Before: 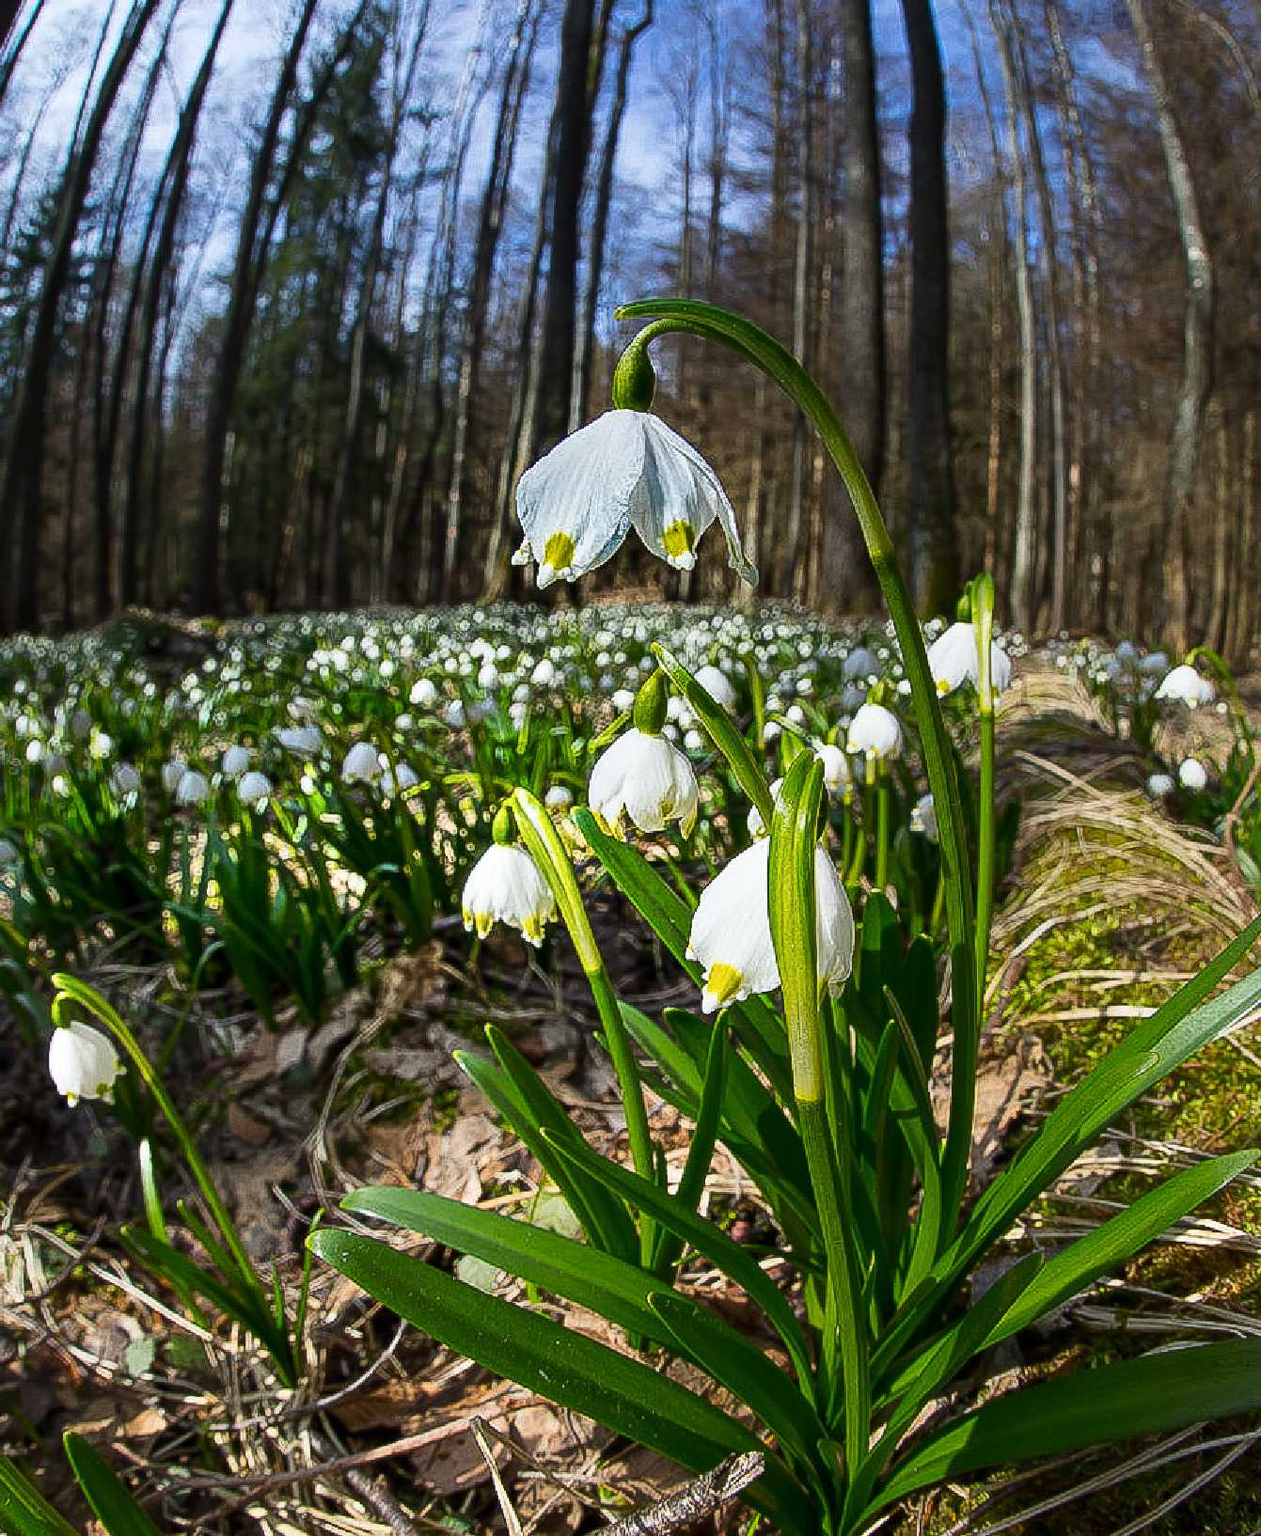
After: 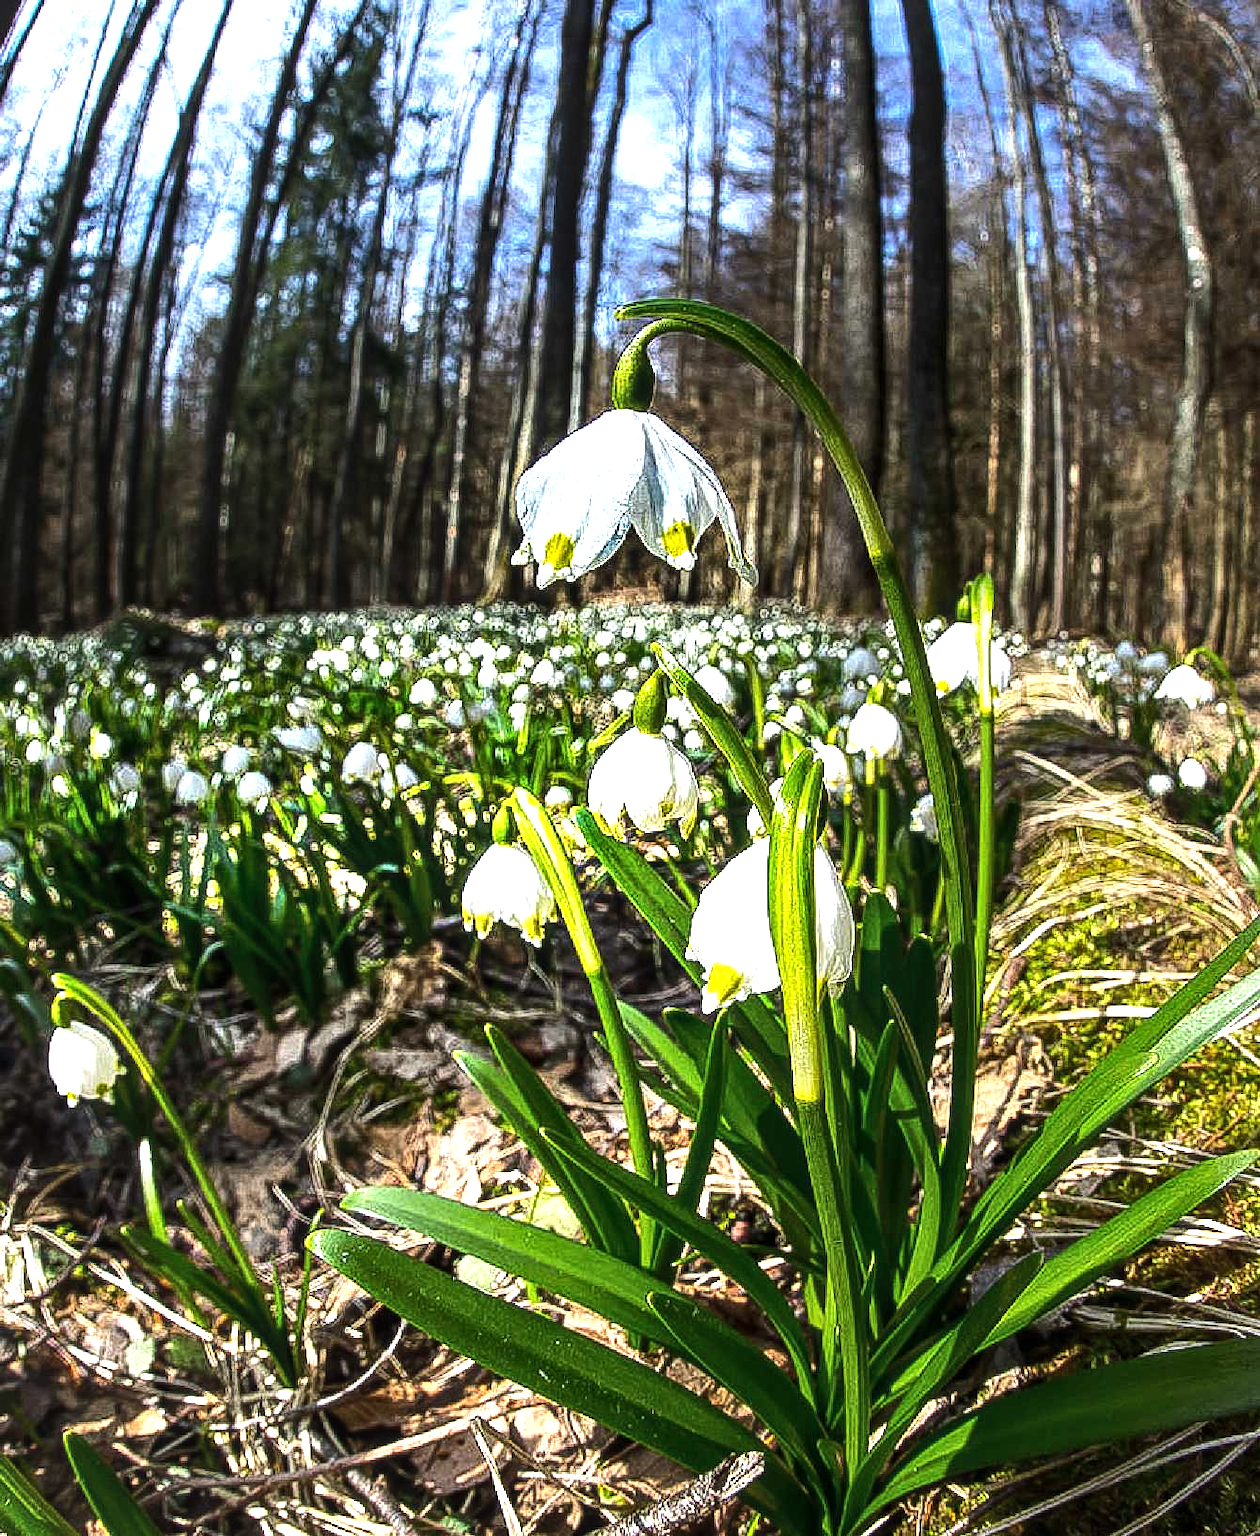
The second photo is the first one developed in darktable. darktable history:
tone equalizer: -8 EV -0.754 EV, -7 EV -0.706 EV, -6 EV -0.579 EV, -5 EV -0.412 EV, -3 EV 0.393 EV, -2 EV 0.6 EV, -1 EV 0.7 EV, +0 EV 0.767 EV, edges refinement/feathering 500, mask exposure compensation -1.57 EV, preserve details no
local contrast: on, module defaults
exposure: black level correction 0, exposure 0.499 EV, compensate highlight preservation false
